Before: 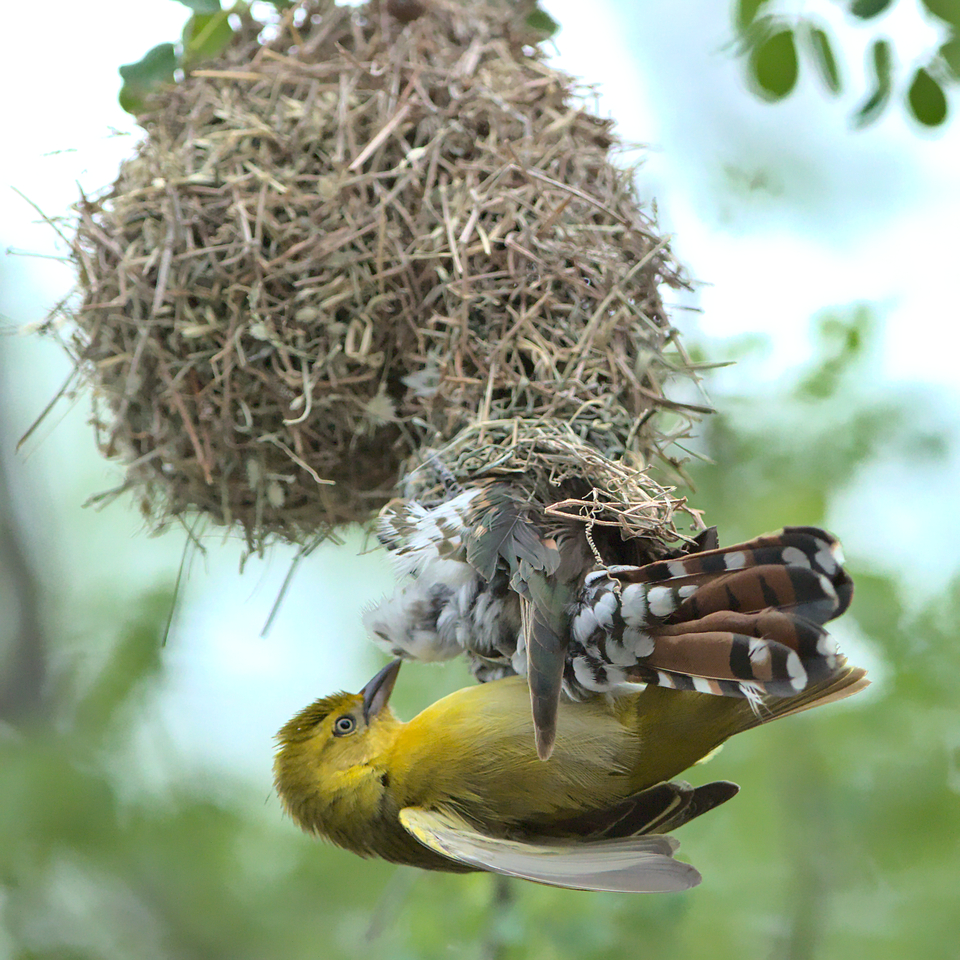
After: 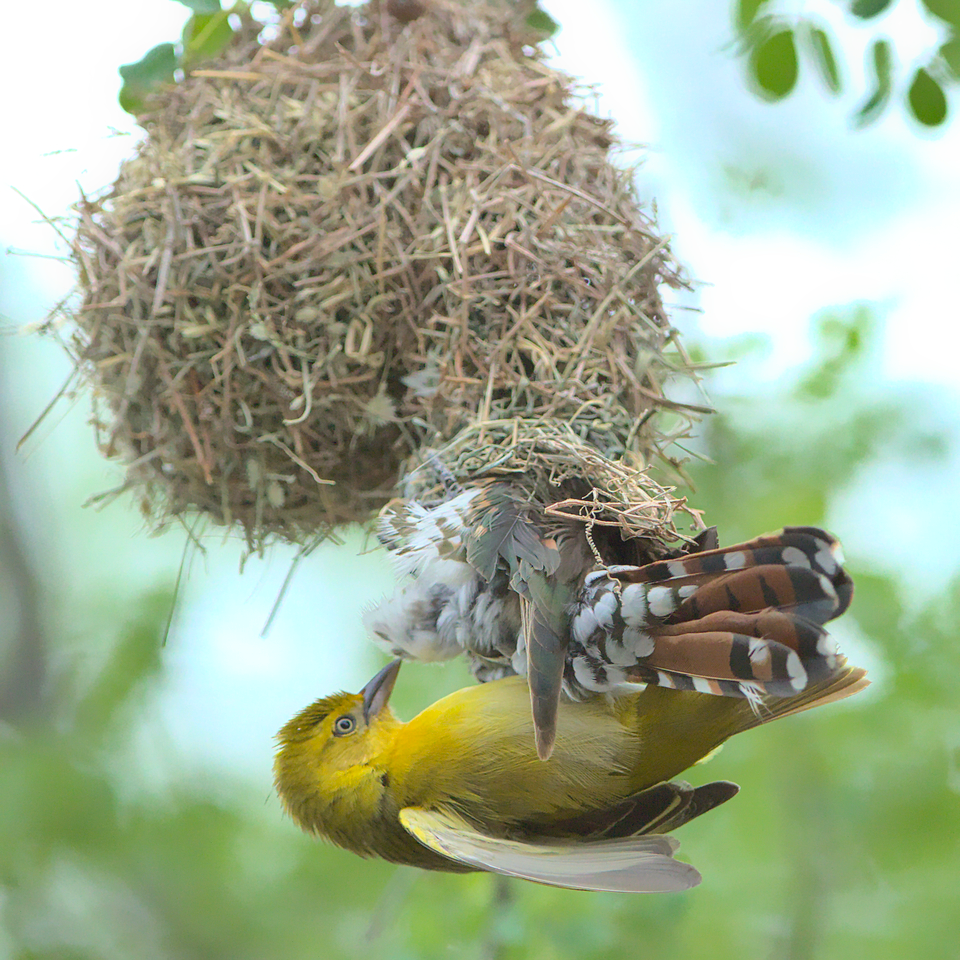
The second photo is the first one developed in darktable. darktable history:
contrast brightness saturation: brightness 0.09, saturation 0.19
contrast equalizer: y [[0.5, 0.486, 0.447, 0.446, 0.489, 0.5], [0.5 ×6], [0.5 ×6], [0 ×6], [0 ×6]]
